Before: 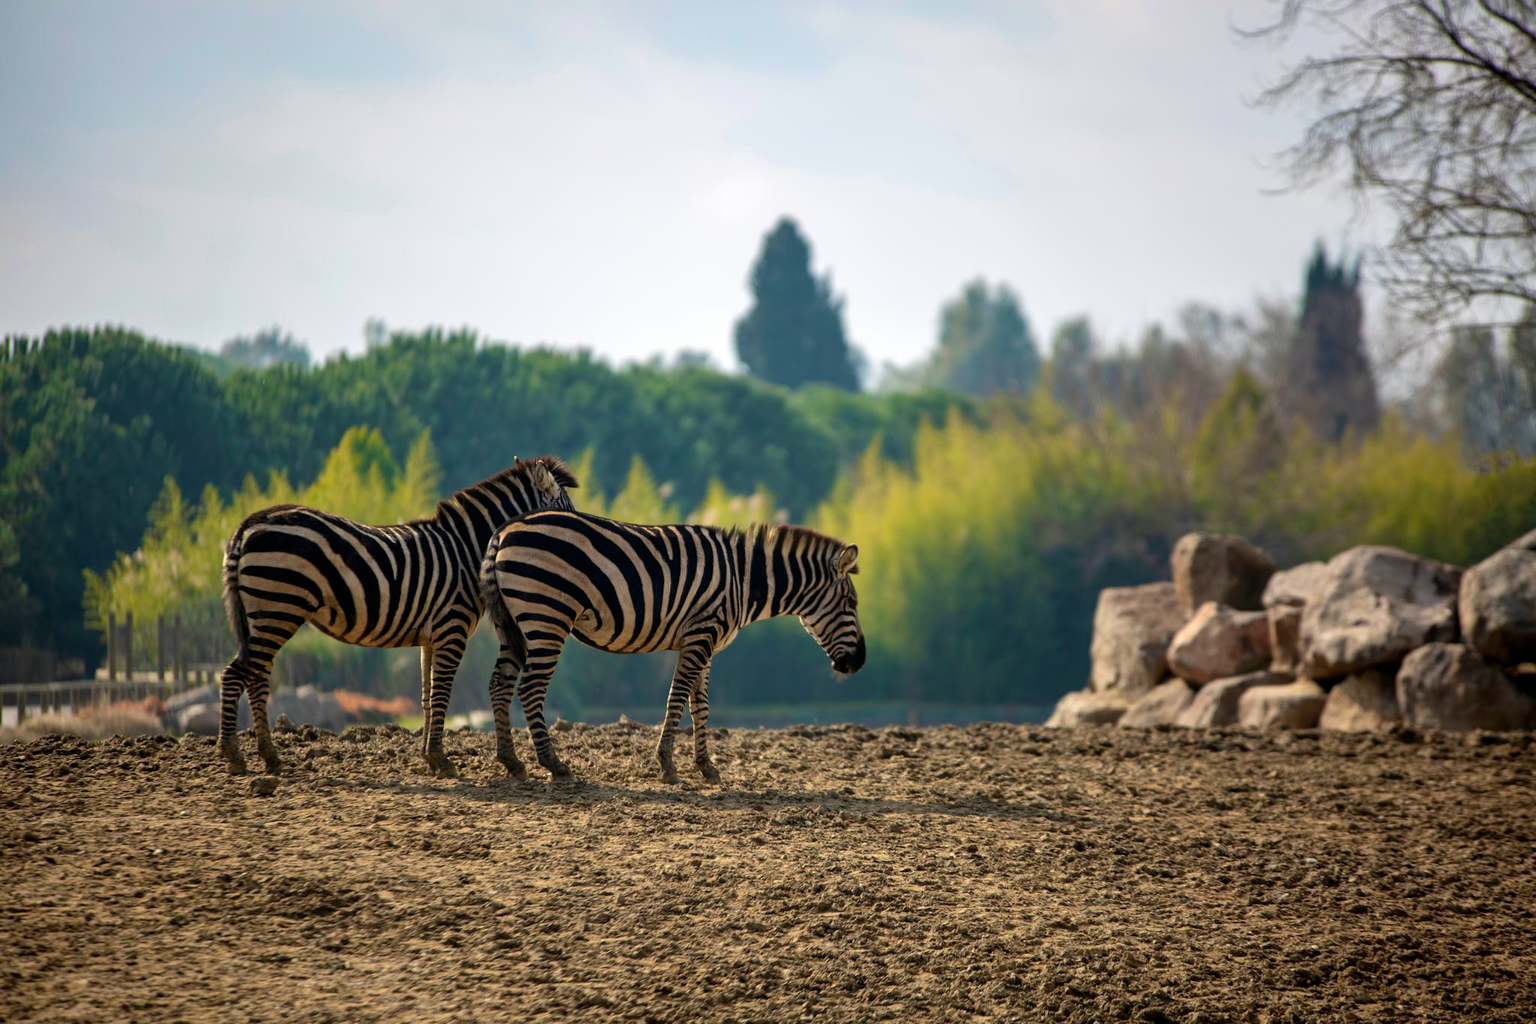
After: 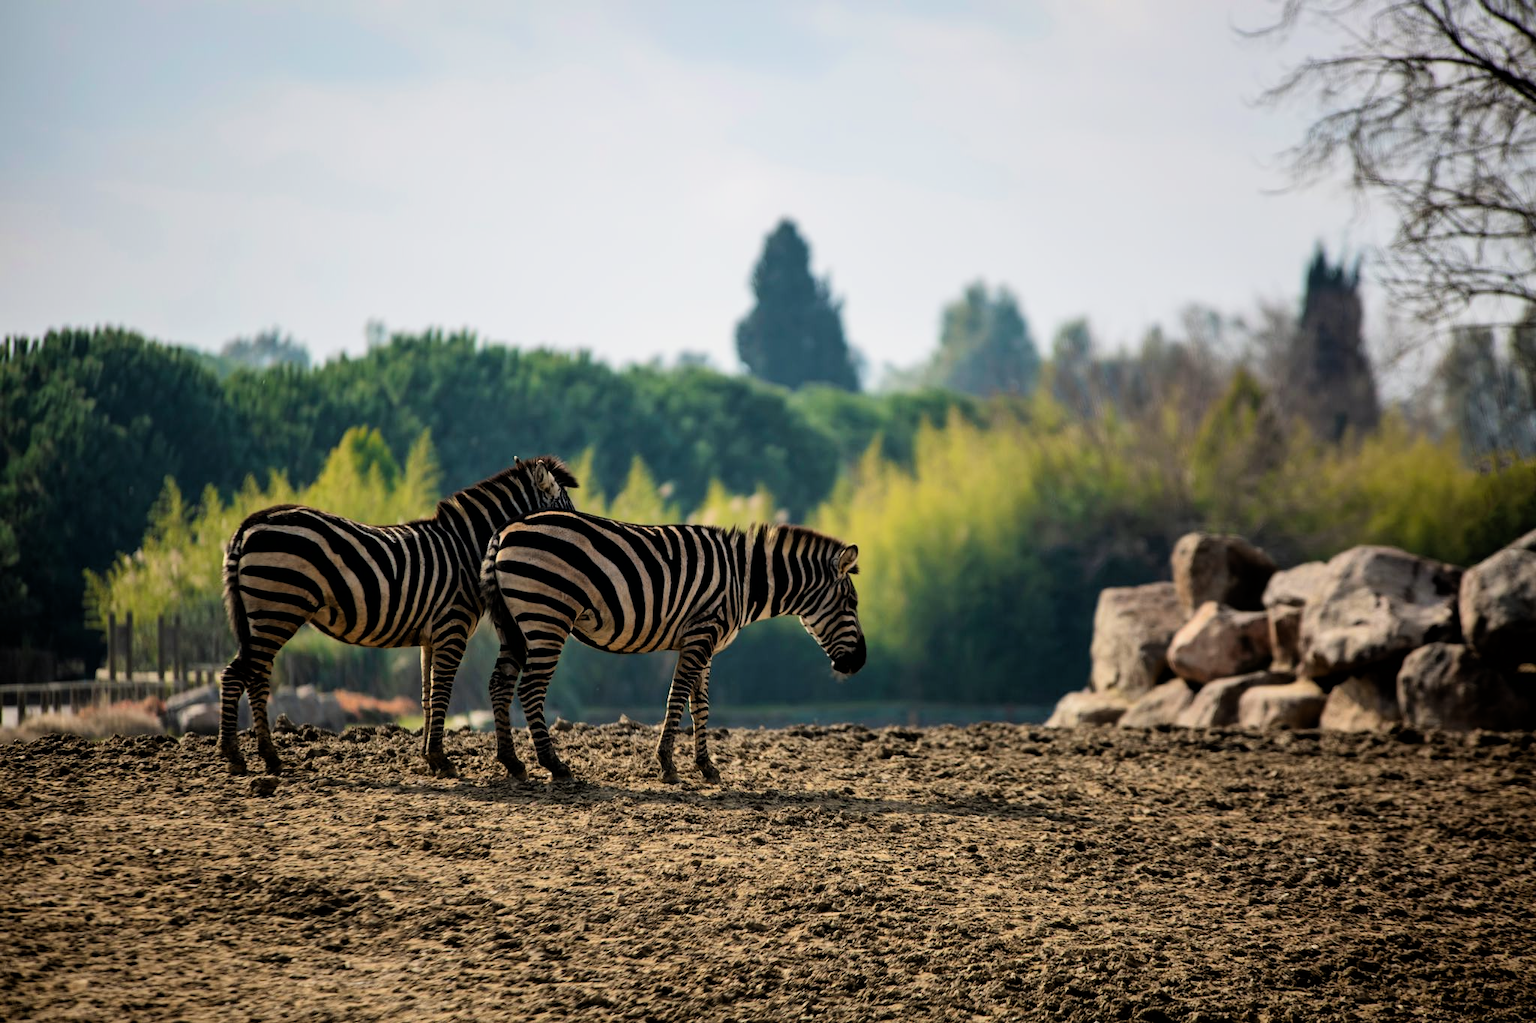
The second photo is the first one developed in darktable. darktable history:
filmic rgb: black relative exposure -16 EV, white relative exposure 6.3 EV, hardness 5.11, contrast 1.344
